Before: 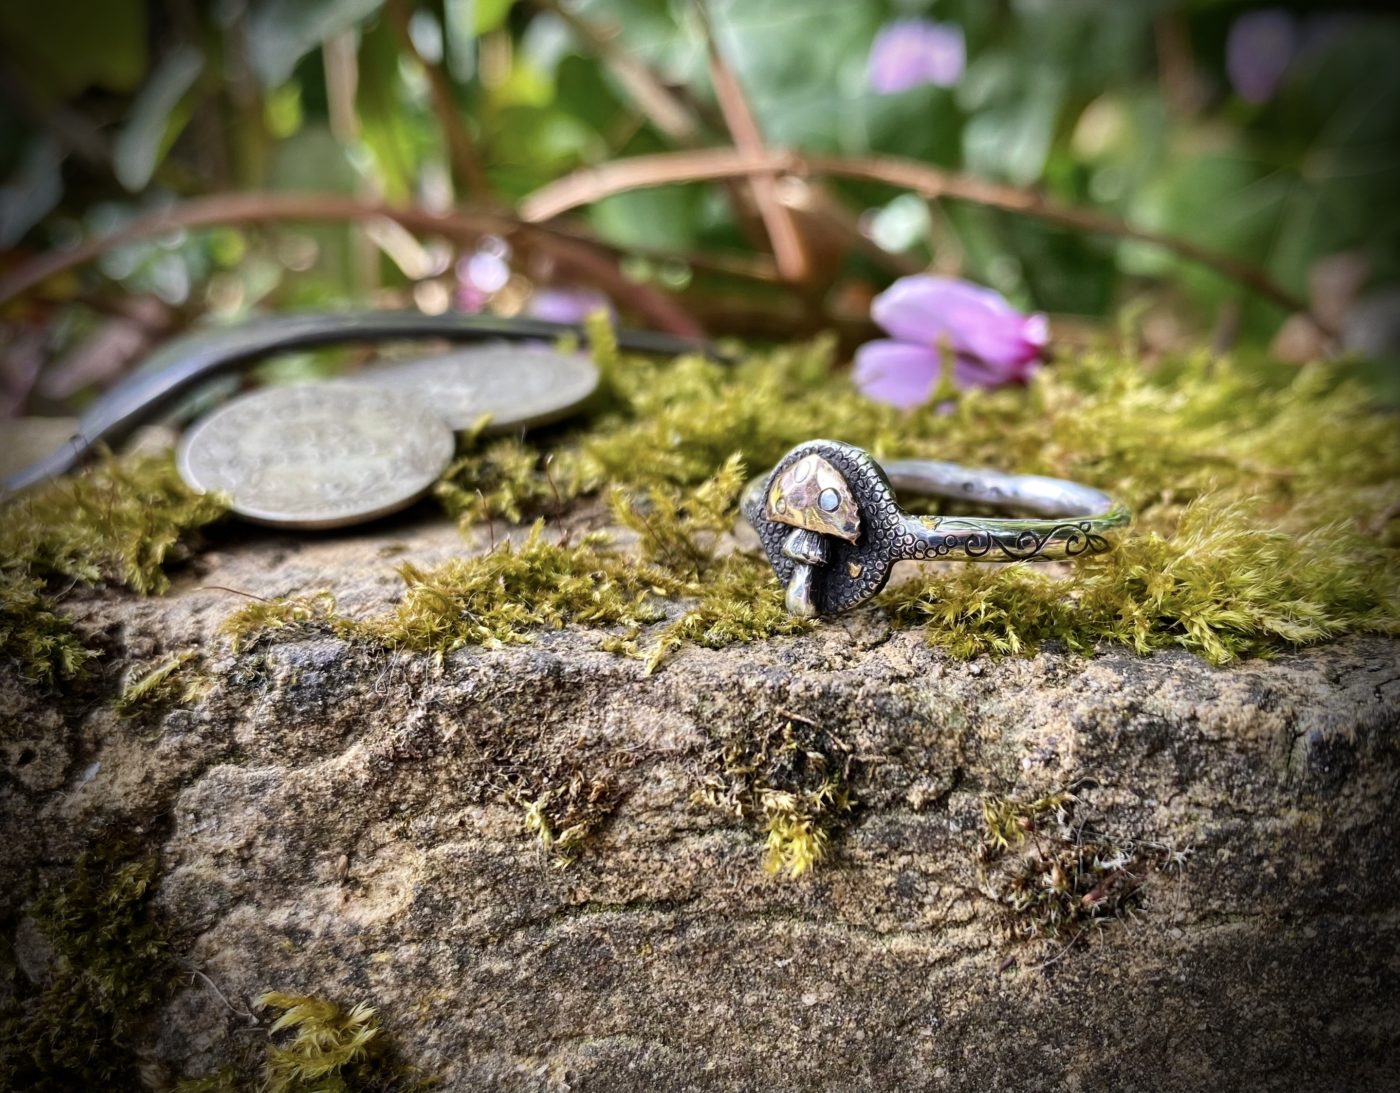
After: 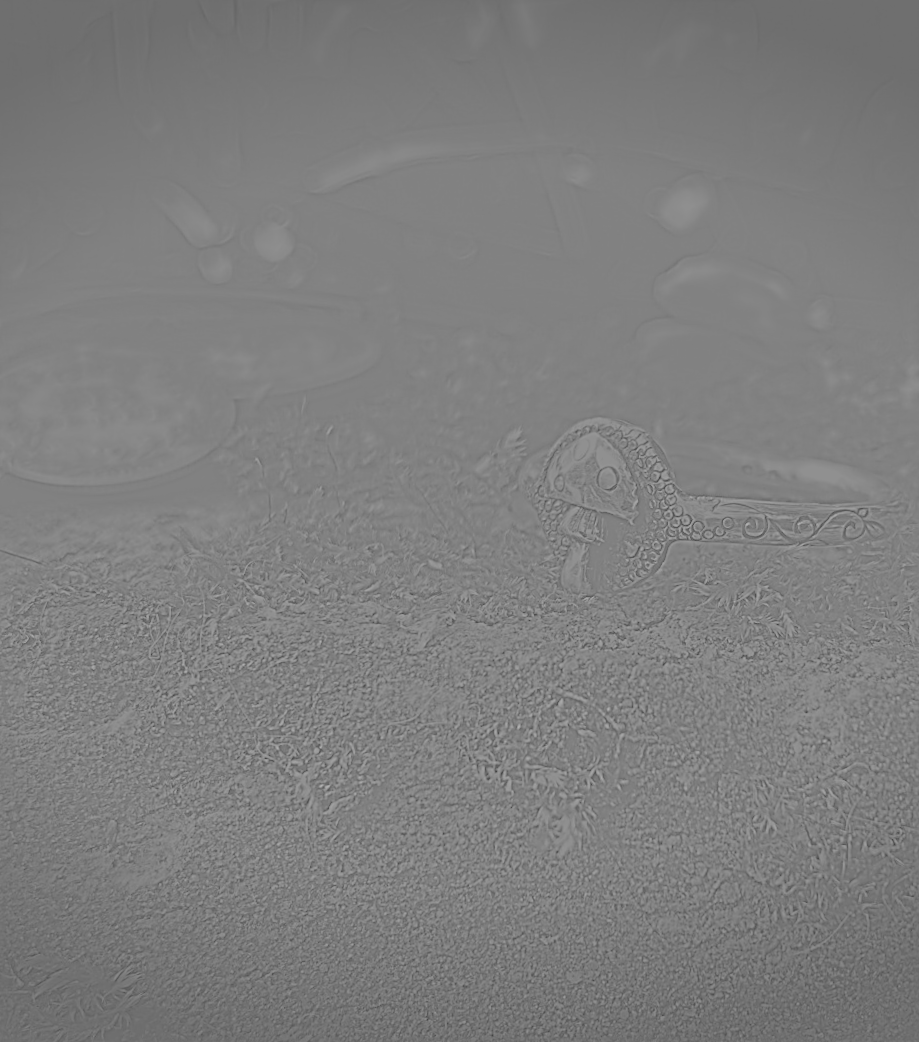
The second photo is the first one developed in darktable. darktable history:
vignetting: fall-off start 100%, brightness -0.282, width/height ratio 1.31
rotate and perspective: rotation 1.57°, crop left 0.018, crop right 0.982, crop top 0.039, crop bottom 0.961
highpass: sharpness 6%, contrast boost 7.63%
contrast brightness saturation: contrast -0.26, saturation -0.43
crop and rotate: left 15.446%, right 17.836%
exposure: exposure 1 EV, compensate highlight preservation false
color balance rgb: perceptual saturation grading › global saturation 25%, perceptual brilliance grading › mid-tones 10%, perceptual brilliance grading › shadows 15%, global vibrance 20%
sharpen: on, module defaults
